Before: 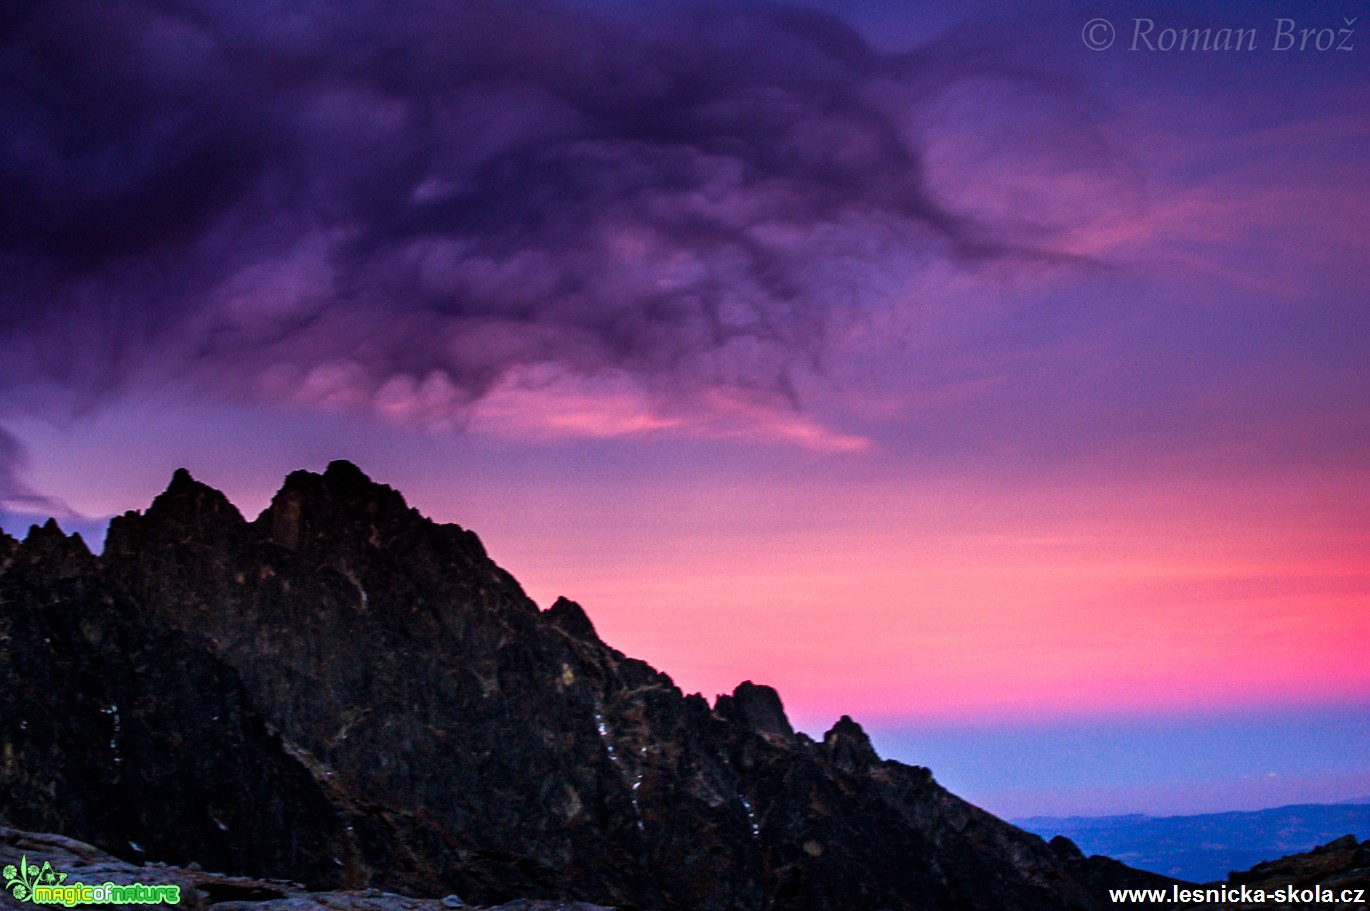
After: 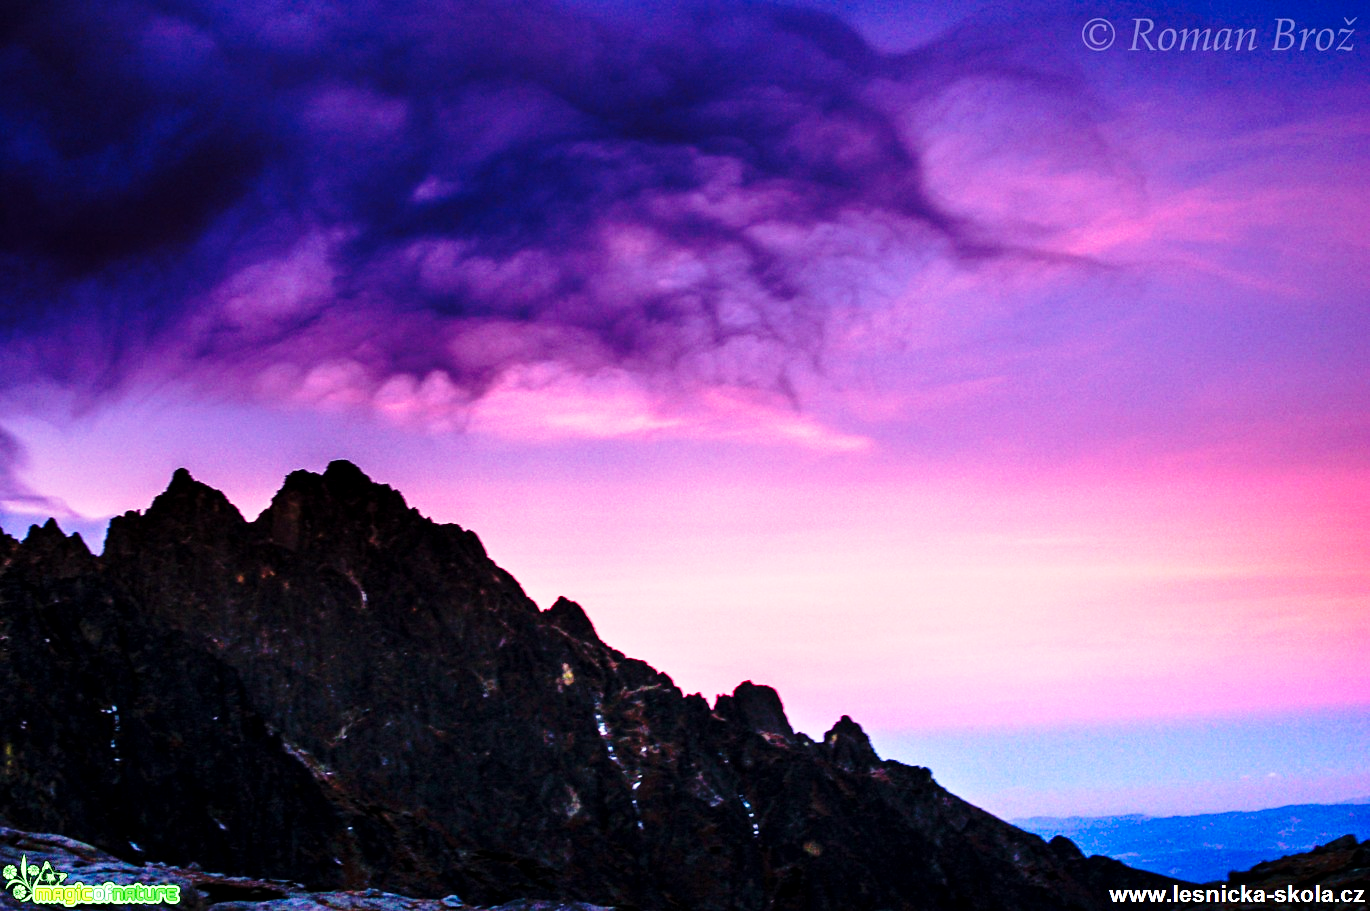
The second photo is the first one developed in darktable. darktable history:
velvia: on, module defaults
base curve: curves: ch0 [(0, 0) (0.04, 0.03) (0.133, 0.232) (0.448, 0.748) (0.843, 0.968) (1, 1)], preserve colors none
exposure: black level correction 0.001, exposure 0.5 EV, compensate highlight preservation false
